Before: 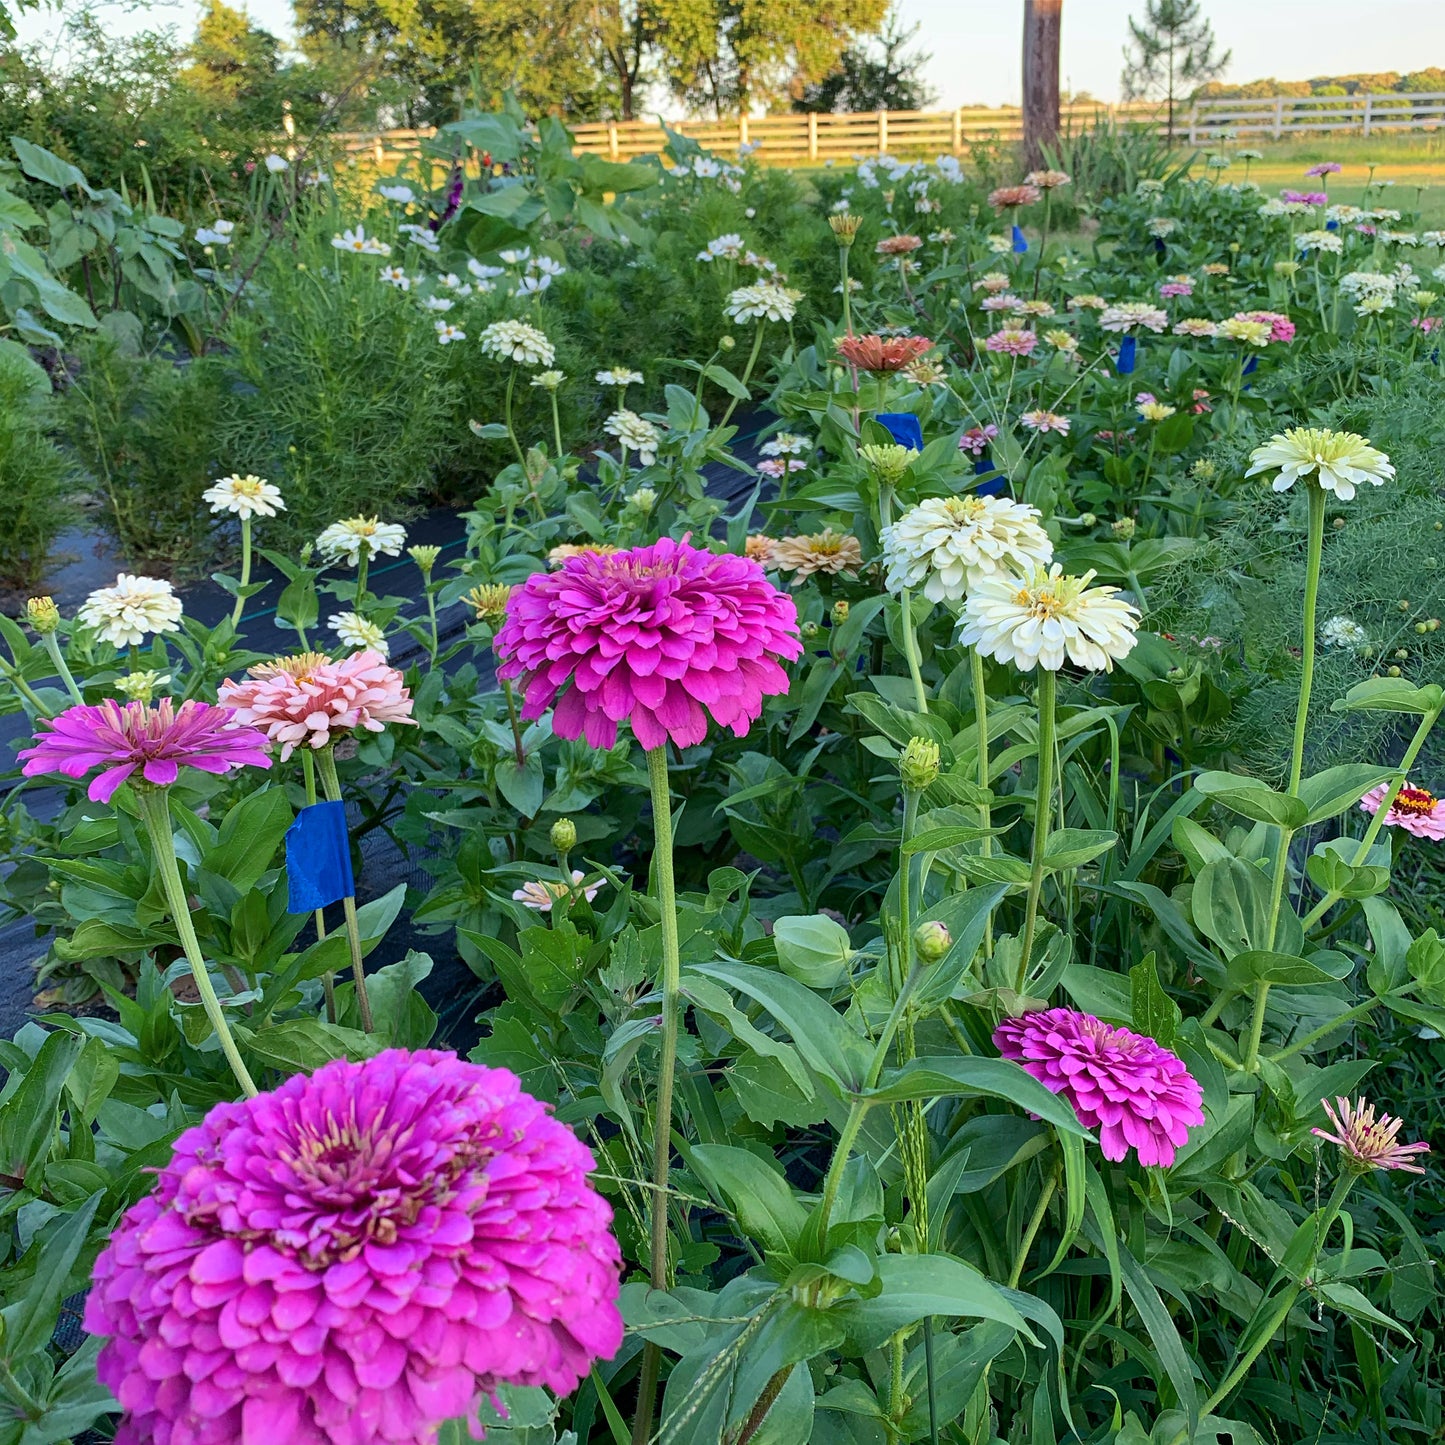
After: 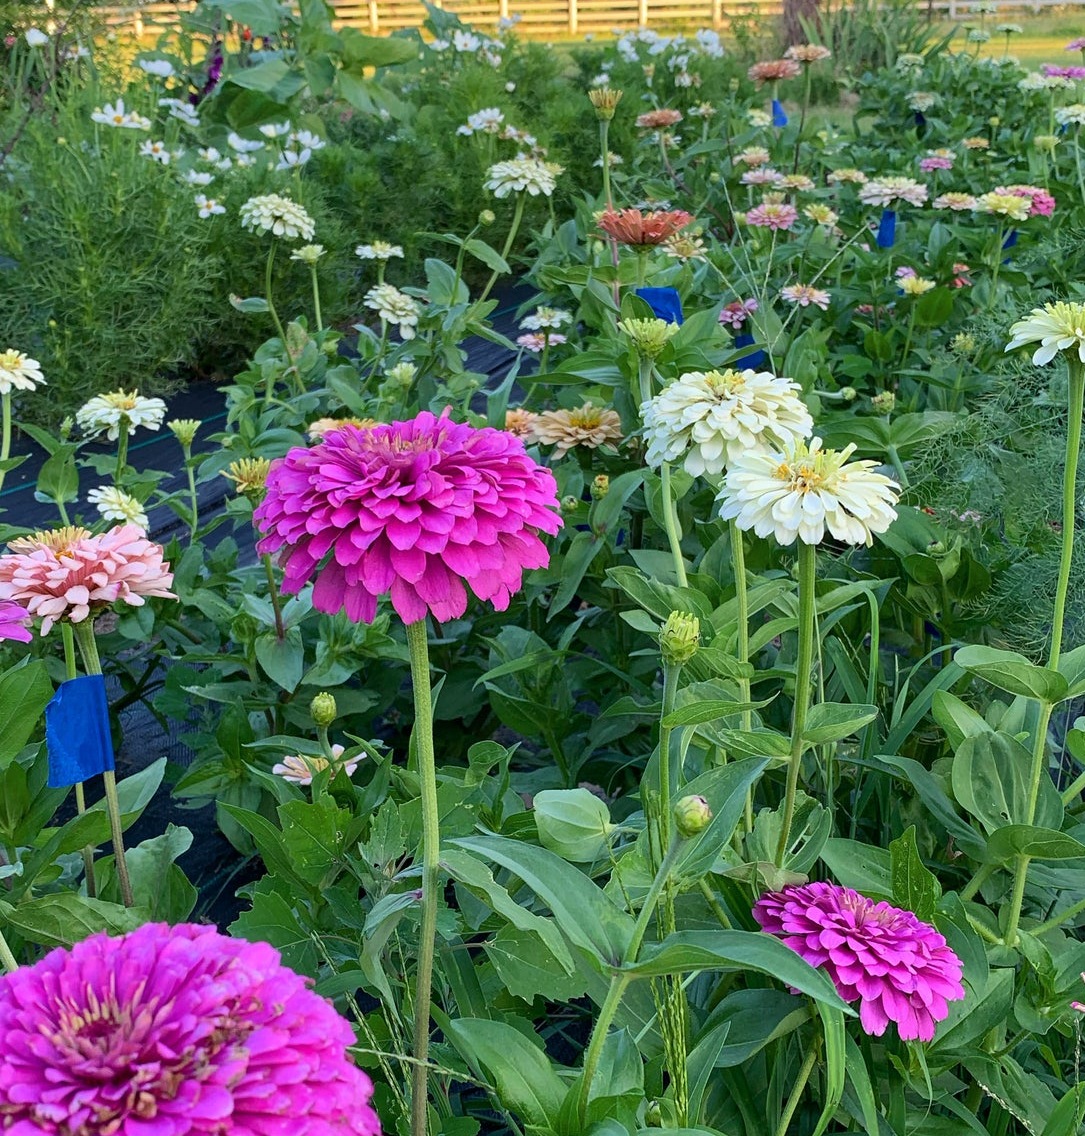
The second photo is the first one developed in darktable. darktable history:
crop: left 16.61%, top 8.746%, right 8.265%, bottom 12.612%
